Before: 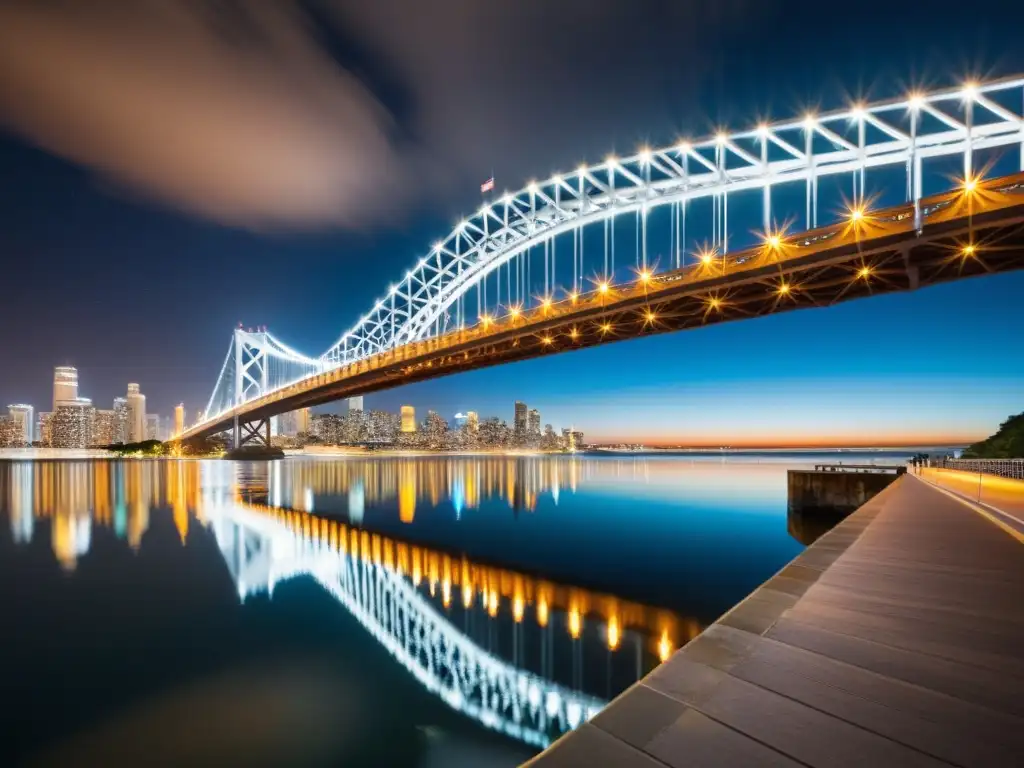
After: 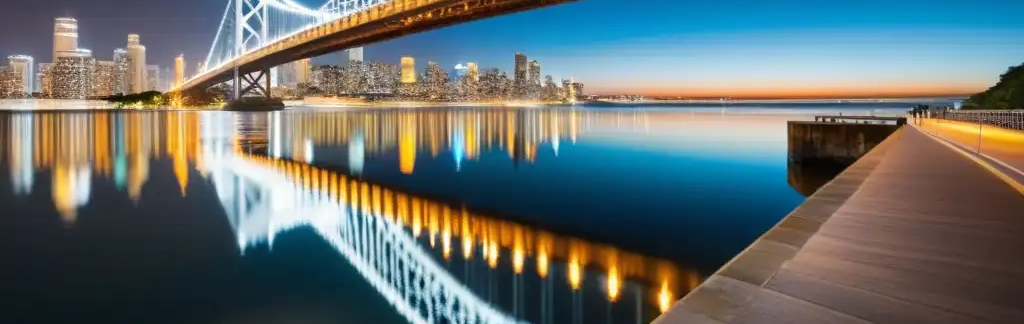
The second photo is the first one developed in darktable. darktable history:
crop: top 45.47%, bottom 12.238%
